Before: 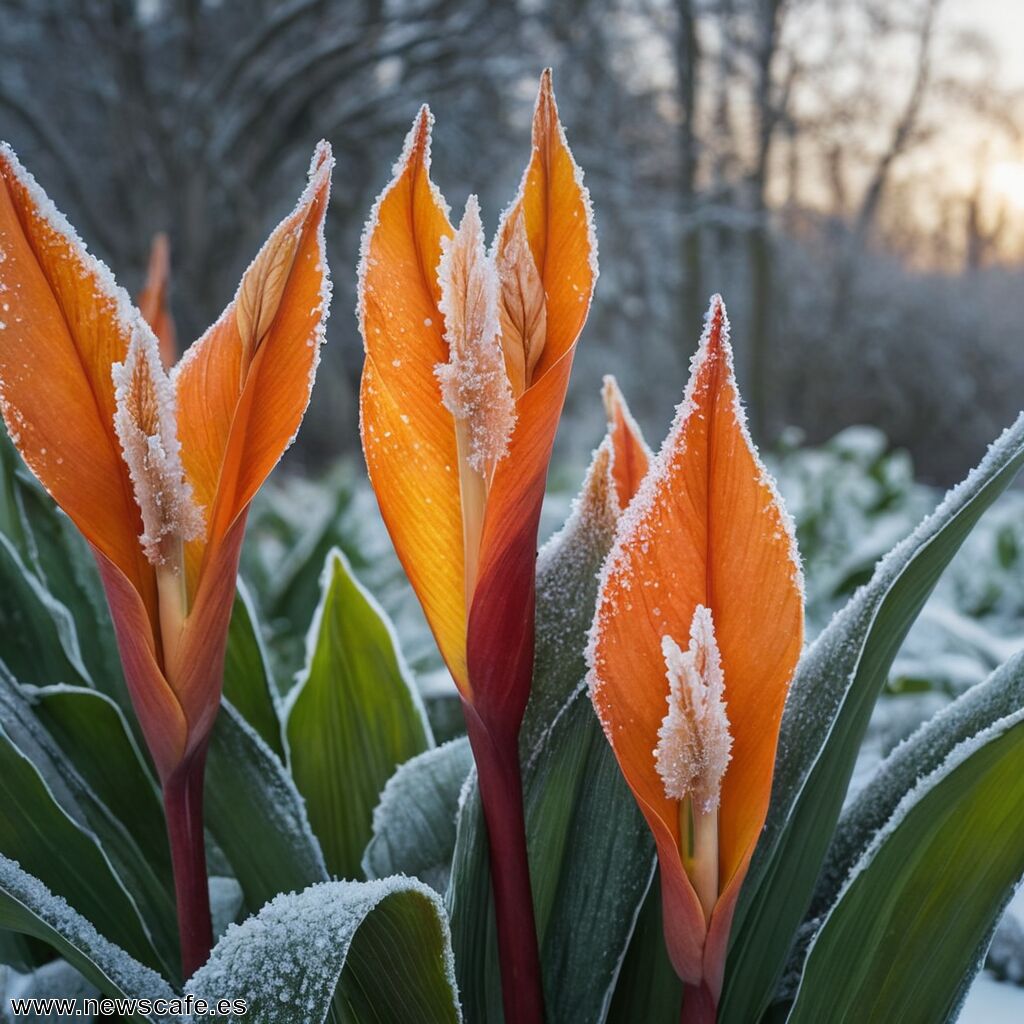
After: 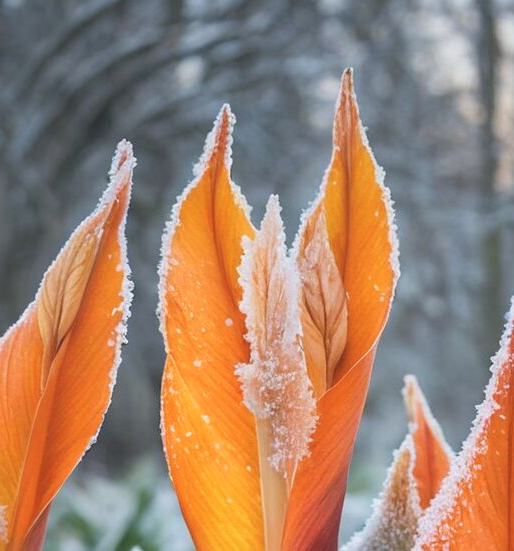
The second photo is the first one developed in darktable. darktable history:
crop: left 19.464%, right 30.282%, bottom 46.183%
contrast brightness saturation: brightness 0.15
